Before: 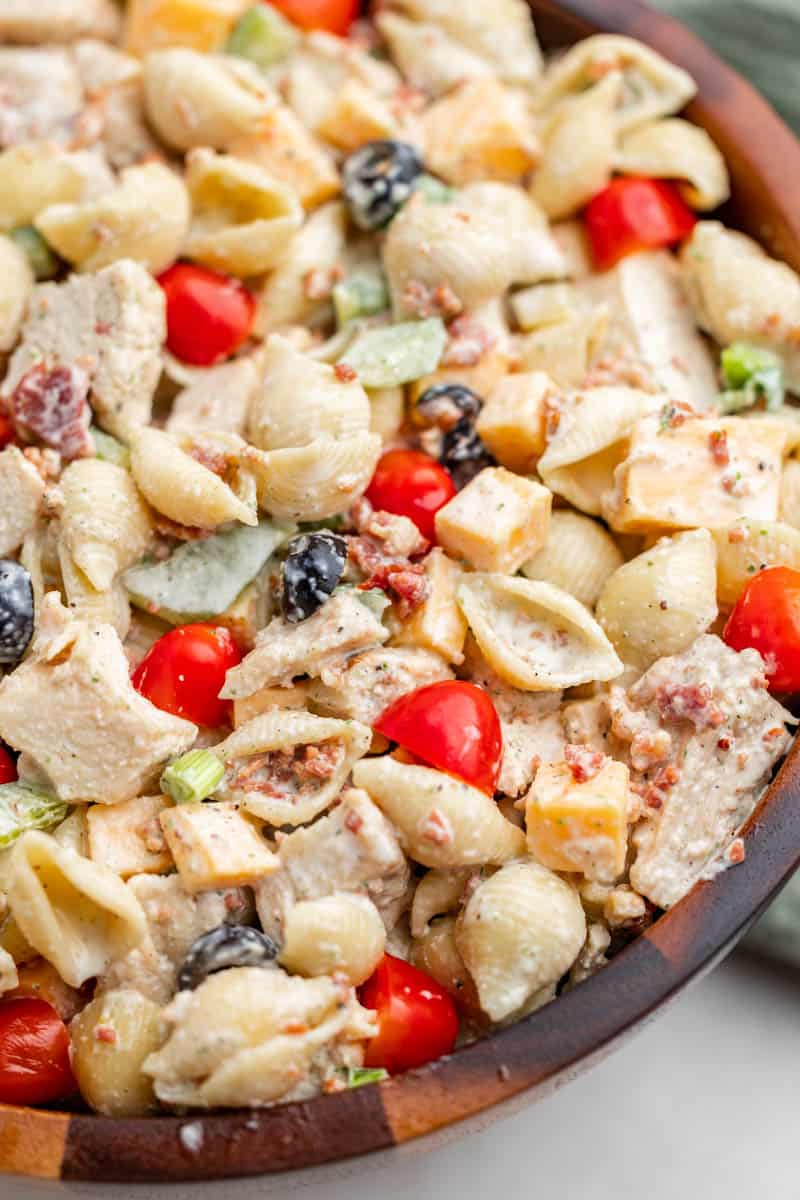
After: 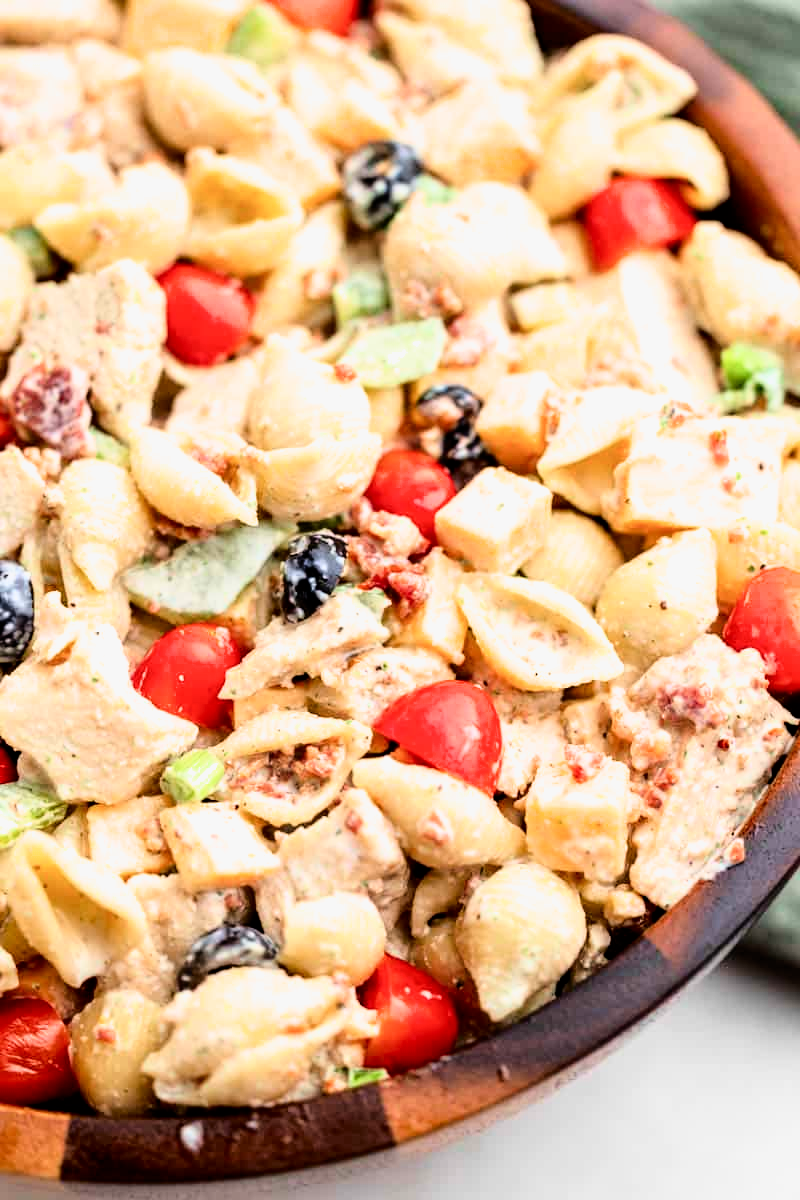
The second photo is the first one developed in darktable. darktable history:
tone curve: curves: ch0 [(0, 0) (0.091, 0.077) (0.389, 0.458) (0.745, 0.82) (0.856, 0.899) (0.92, 0.938) (1, 0.973)]; ch1 [(0, 0) (0.437, 0.404) (0.5, 0.5) (0.529, 0.55) (0.58, 0.6) (0.616, 0.649) (1, 1)]; ch2 [(0, 0) (0.442, 0.415) (0.5, 0.5) (0.535, 0.557) (0.585, 0.62) (1, 1)], color space Lab, independent channels, preserve colors none
filmic rgb: black relative exposure -8.2 EV, white relative exposure 2.2 EV, target white luminance 99.932%, hardness 7.18, latitude 75.51%, contrast 1.325, highlights saturation mix -2.93%, shadows ↔ highlights balance 30.65%
